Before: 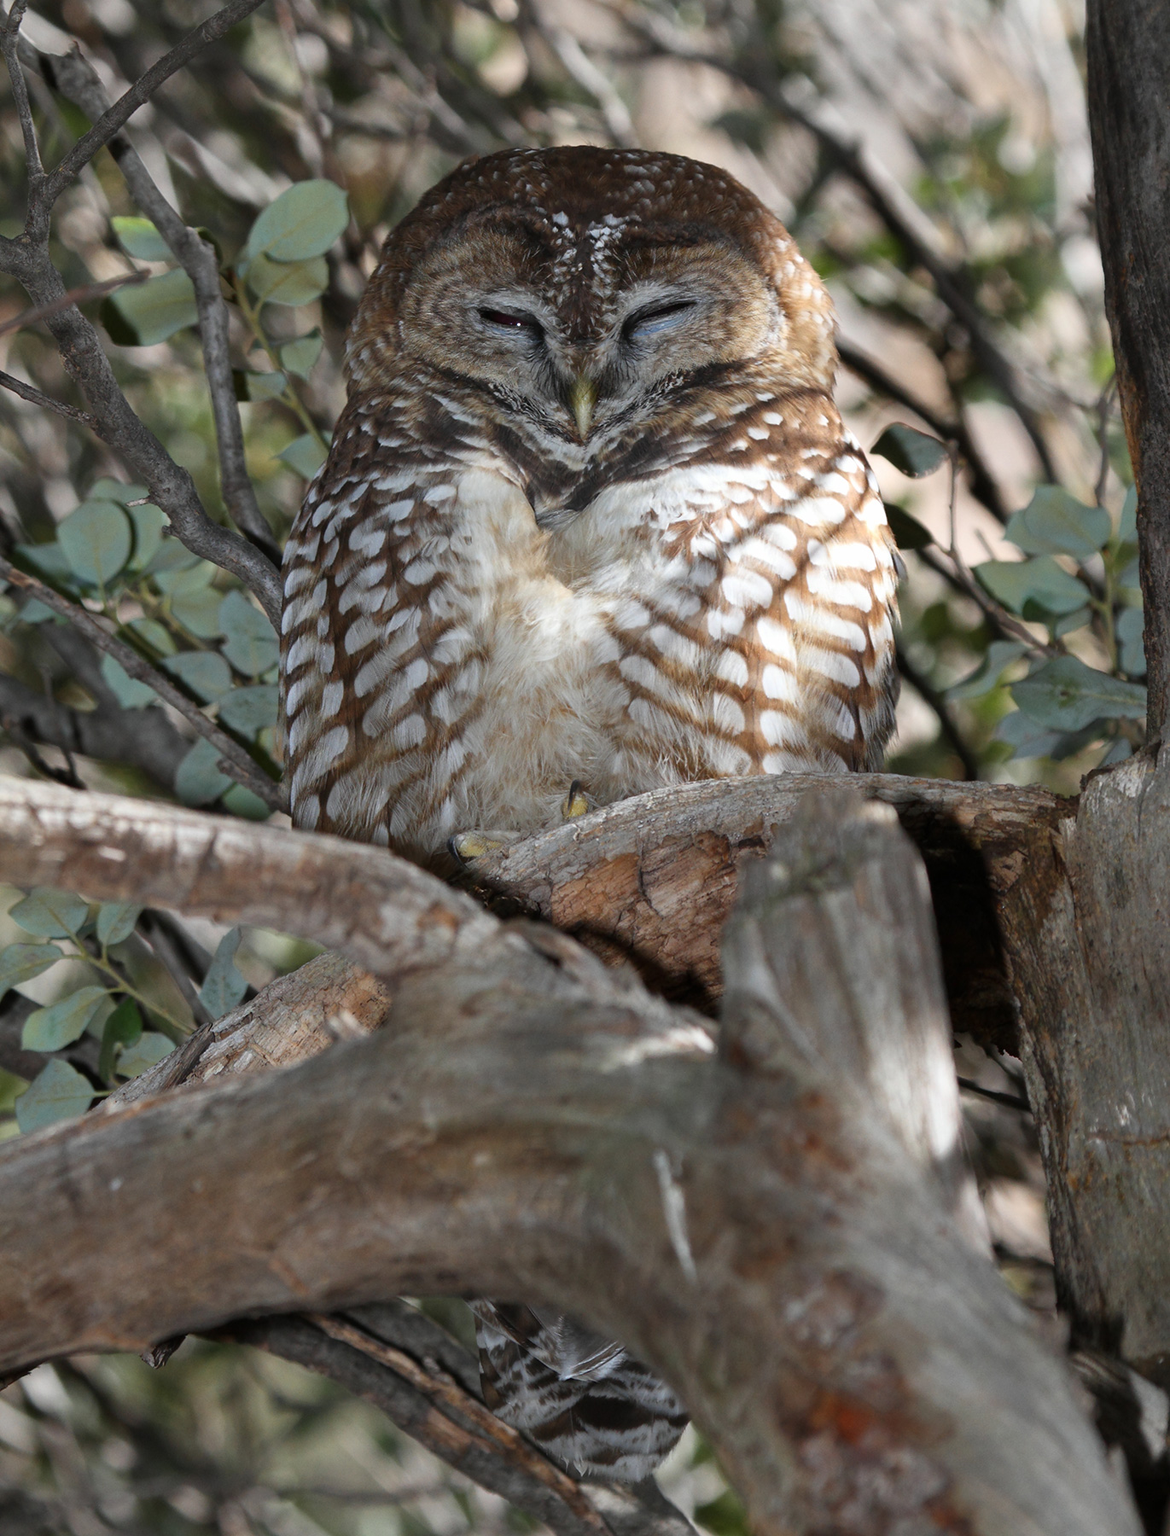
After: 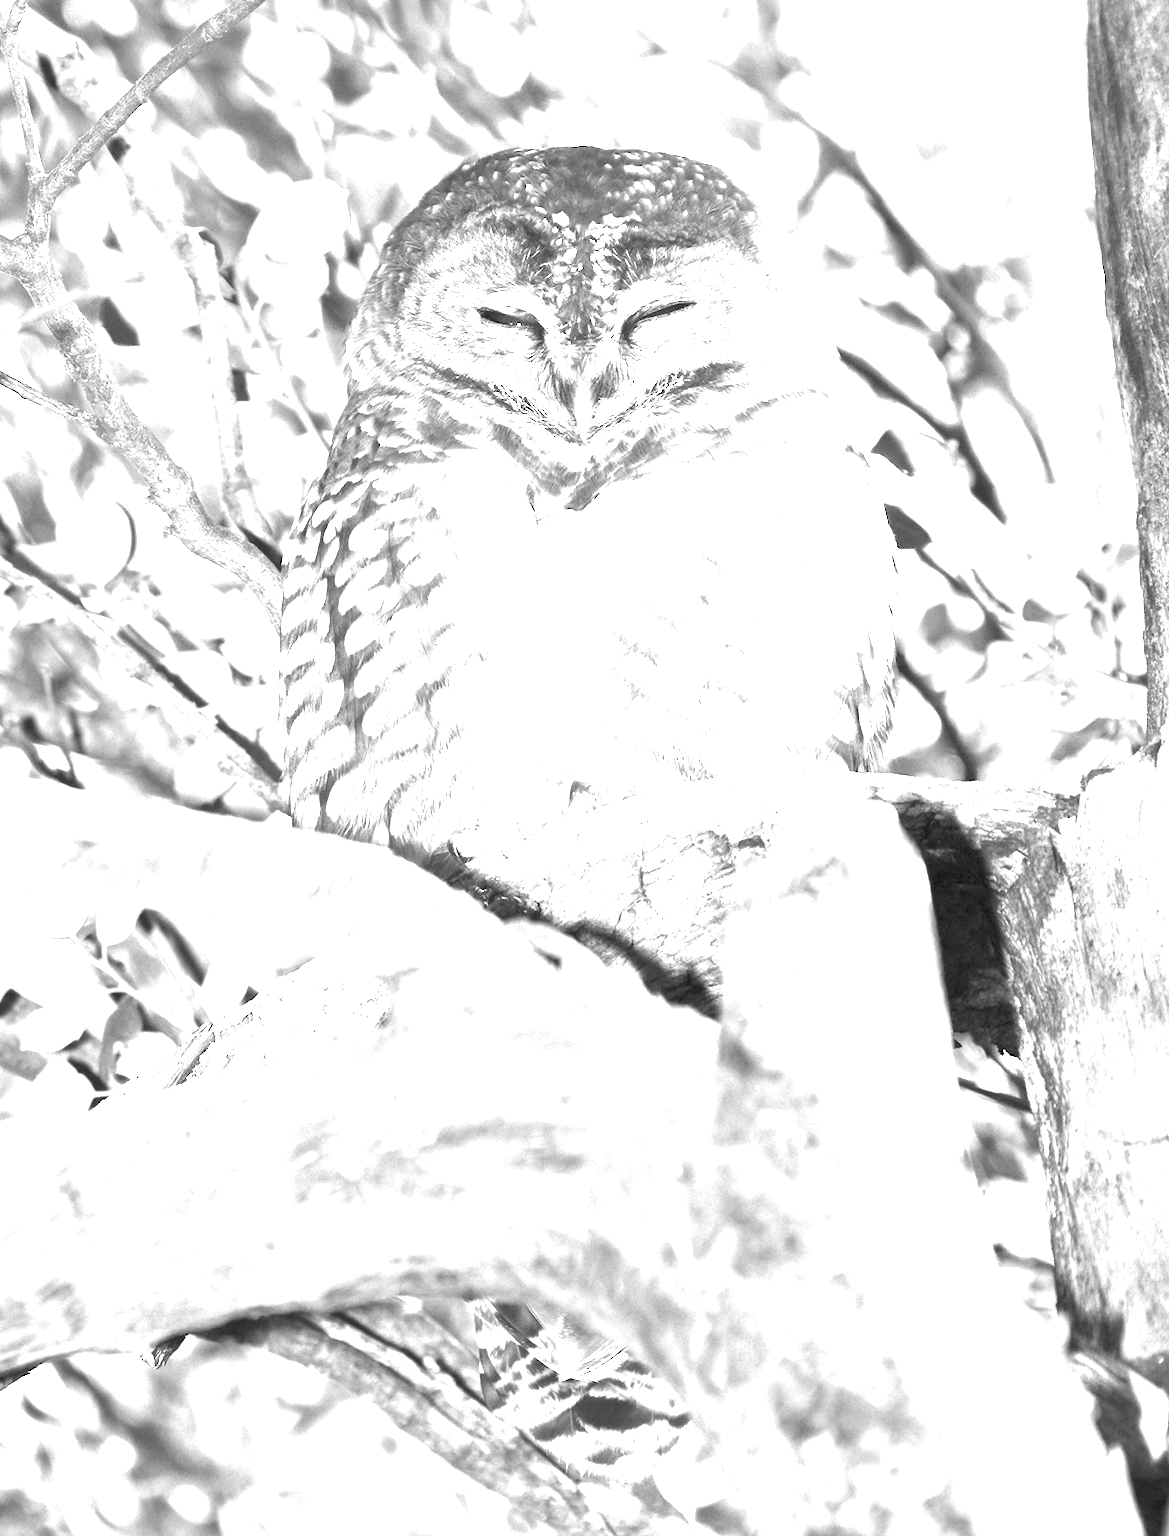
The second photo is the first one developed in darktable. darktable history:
color calibration: output gray [0.21, 0.42, 0.37, 0], gray › normalize channels true, illuminant same as pipeline (D50), adaptation XYZ, x 0.346, y 0.359, gamut compression 0
exposure: black level correction 0, exposure 4 EV, compensate exposure bias true, compensate highlight preservation false
